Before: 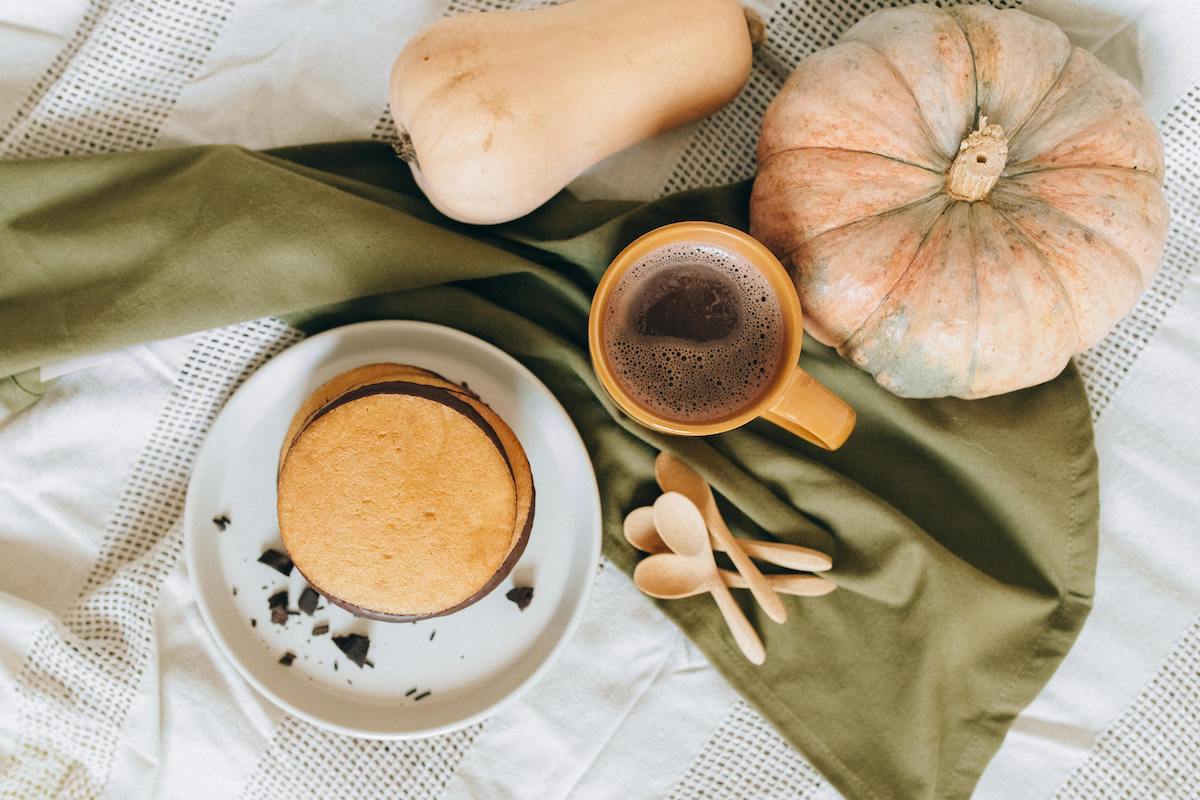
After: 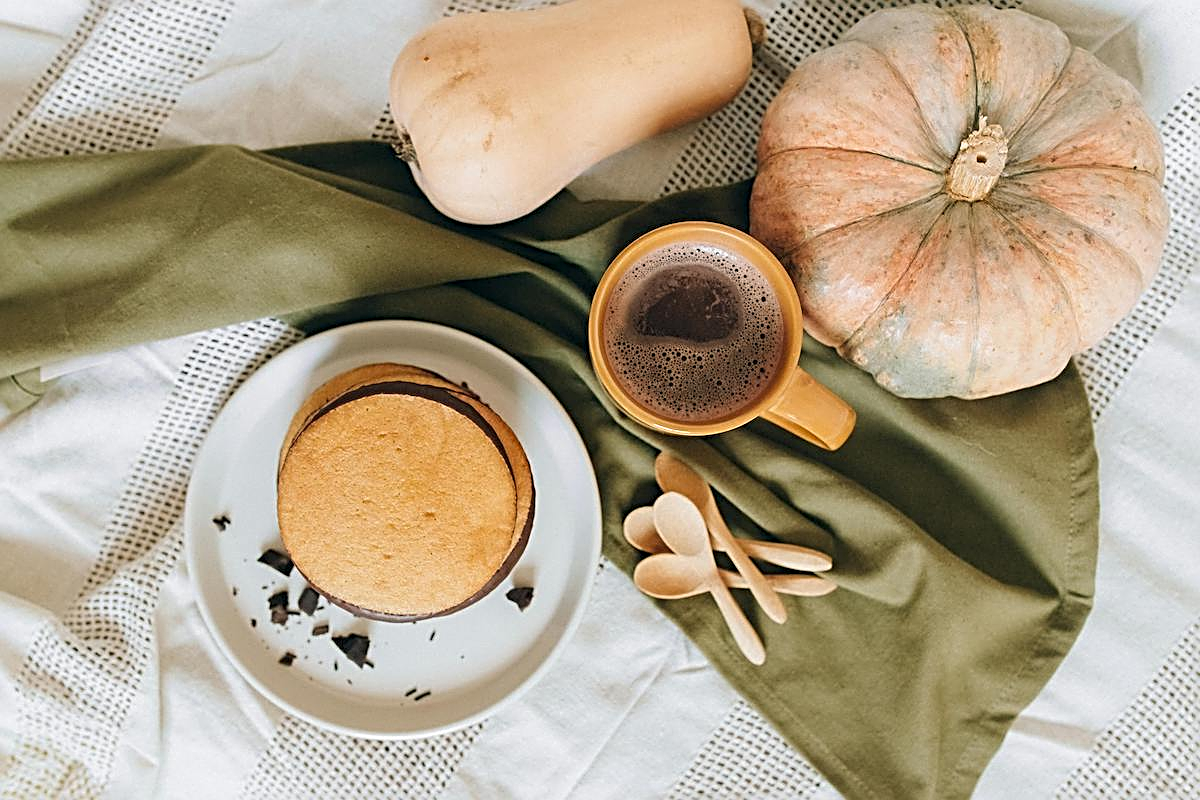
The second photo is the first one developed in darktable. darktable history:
sharpen: radius 2.797, amount 0.729
